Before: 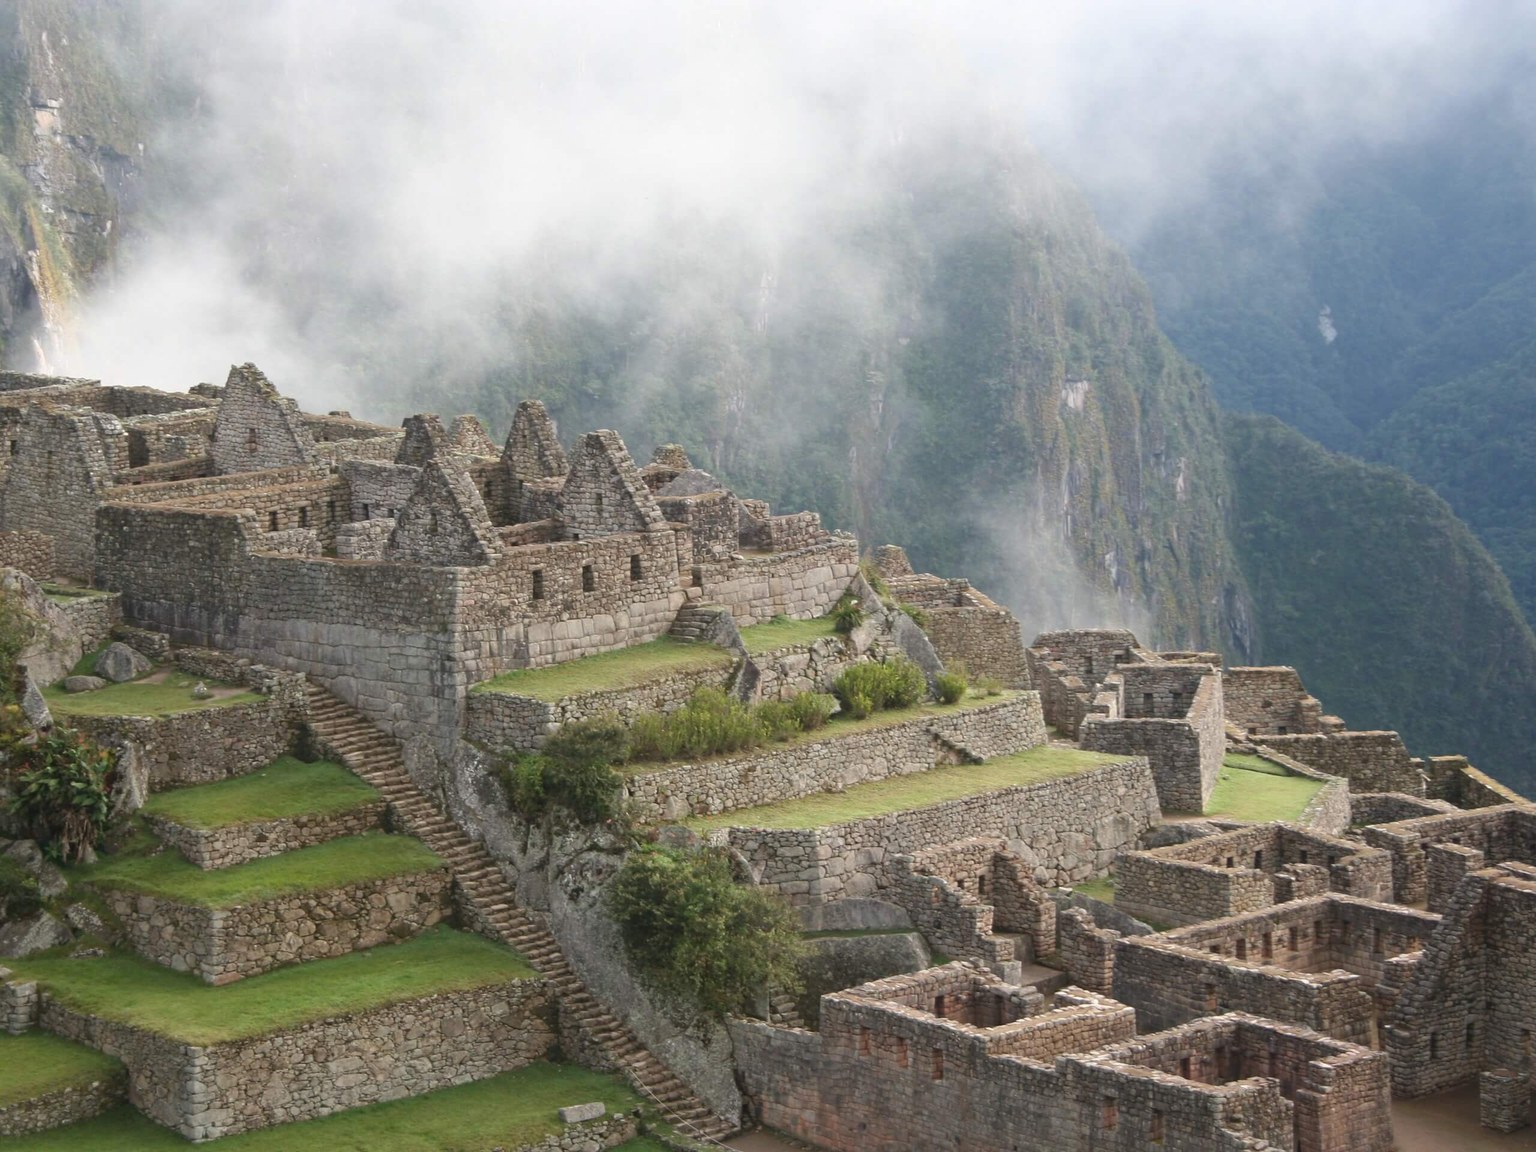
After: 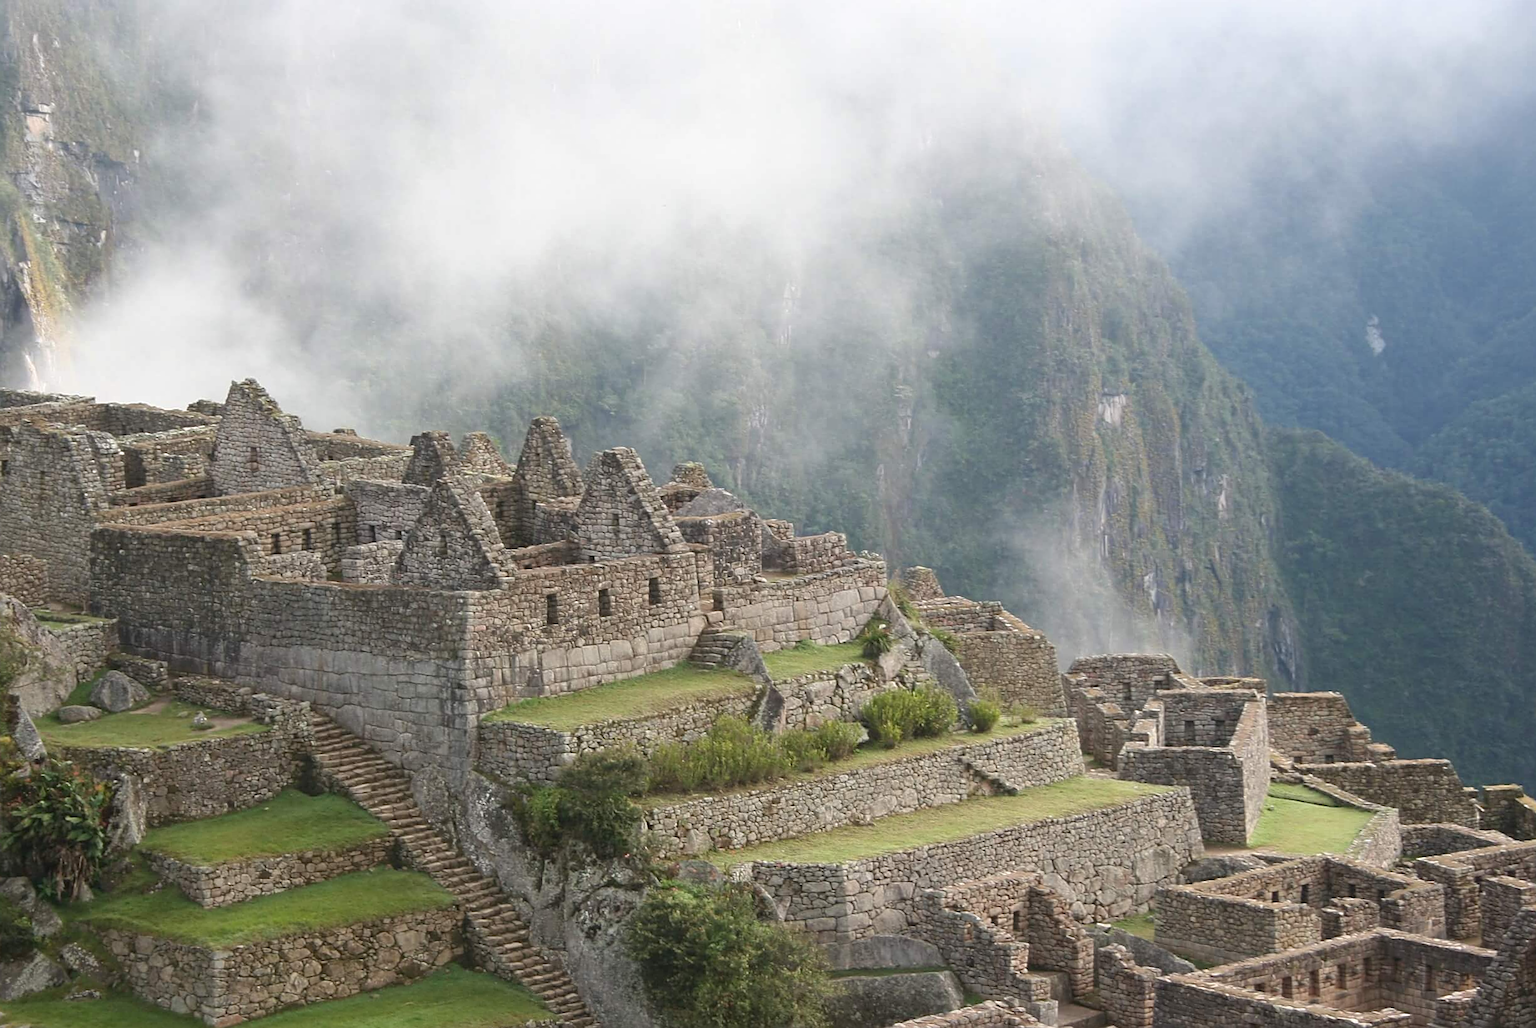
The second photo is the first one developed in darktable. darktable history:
sharpen: amount 0.499
crop and rotate: angle 0.175°, left 0.411%, right 3.353%, bottom 14.106%
